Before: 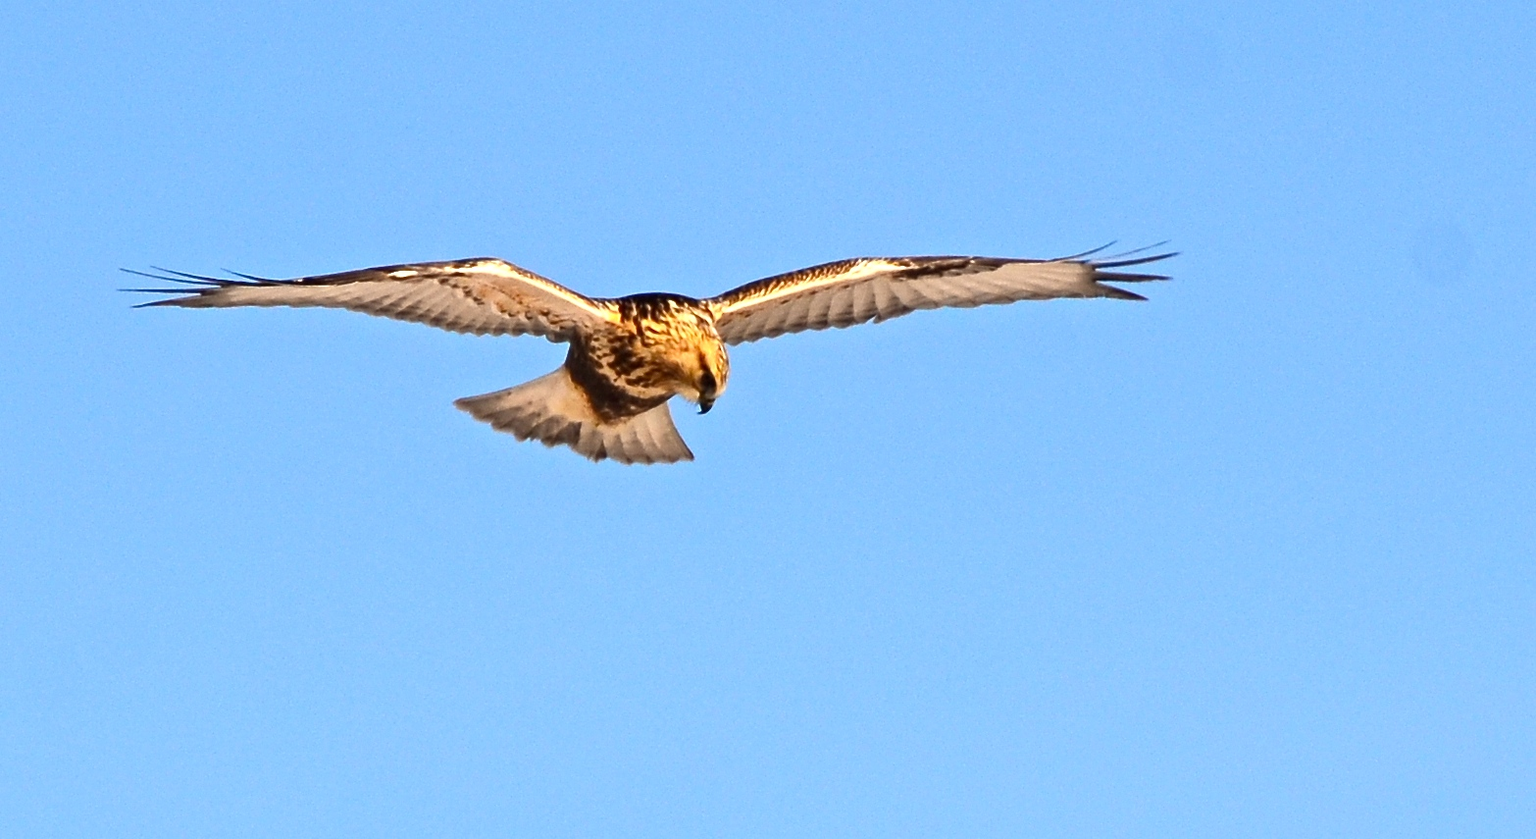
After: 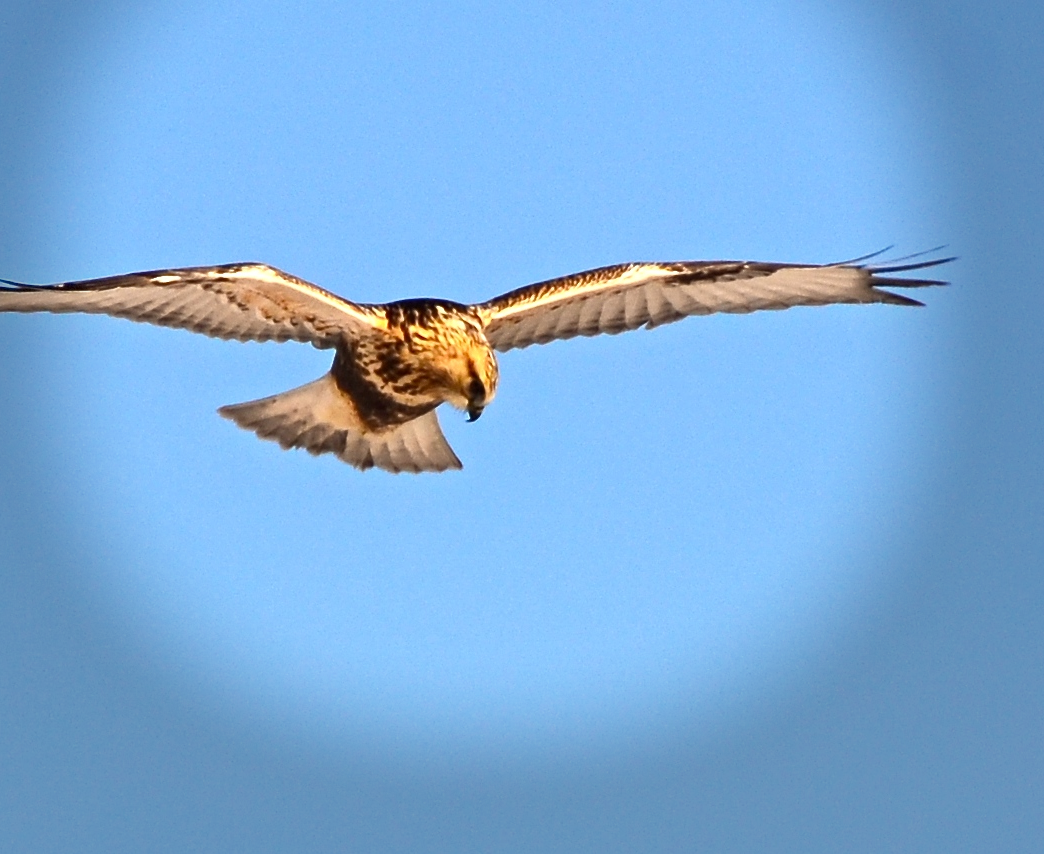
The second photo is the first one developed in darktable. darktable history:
crop and rotate: left 15.754%, right 17.579%
white balance: emerald 1
vignetting: fall-off start 68.33%, fall-off radius 30%, saturation 0.042, center (-0.066, -0.311), width/height ratio 0.992, shape 0.85, dithering 8-bit output
